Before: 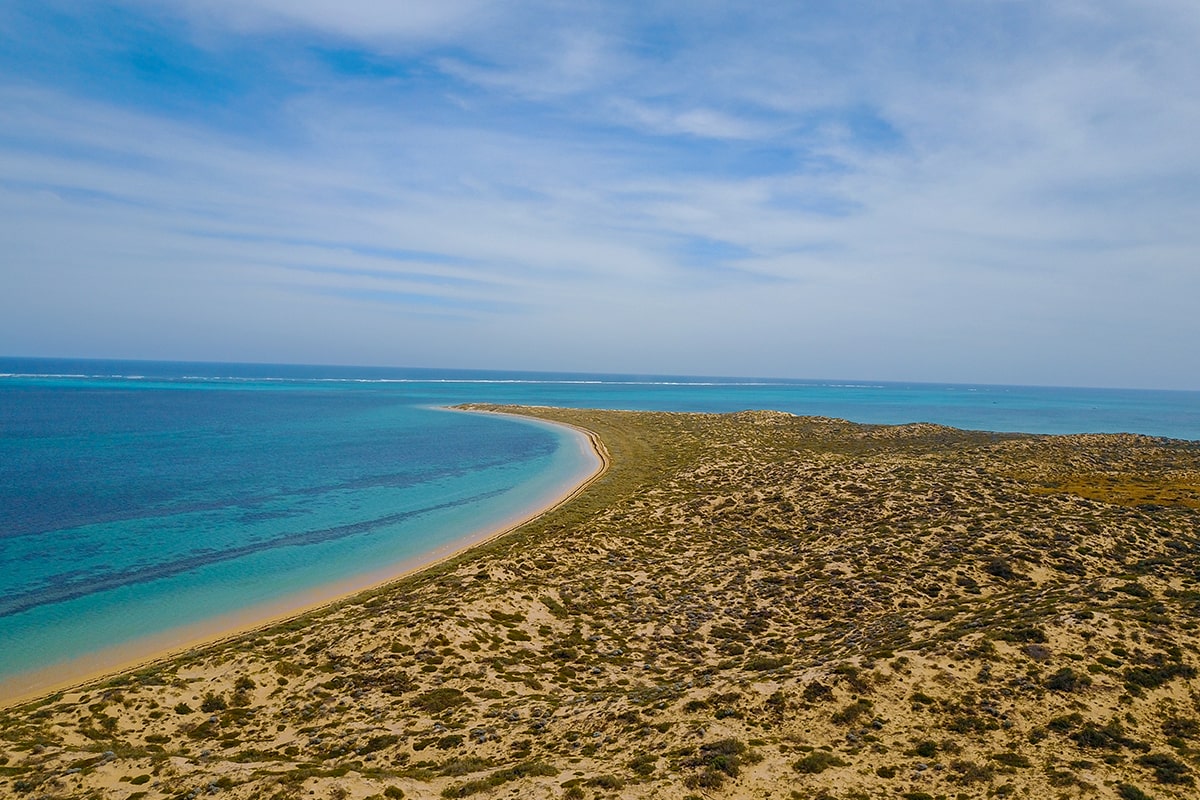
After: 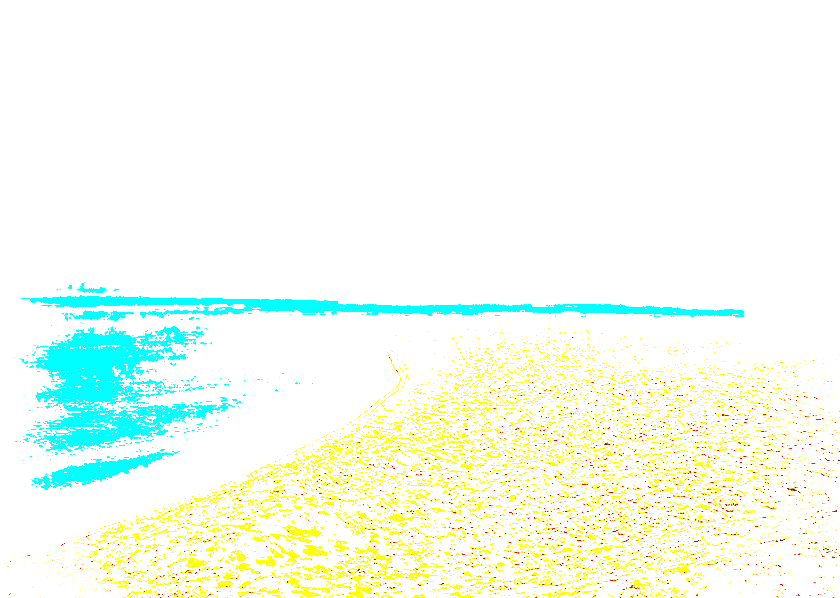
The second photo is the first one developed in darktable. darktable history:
exposure: exposure 7.959 EV, compensate highlight preservation false
shadows and highlights: shadows 43.12, highlights 7.77
crop and rotate: left 17.02%, top 10.774%, right 12.931%, bottom 14.418%
vignetting: center (-0.028, 0.242)
tone curve: curves: ch0 [(0, 0) (0.003, 0.002) (0.011, 0.007) (0.025, 0.015) (0.044, 0.026) (0.069, 0.041) (0.1, 0.059) (0.136, 0.08) (0.177, 0.105) (0.224, 0.132) (0.277, 0.163) (0.335, 0.198) (0.399, 0.253) (0.468, 0.341) (0.543, 0.435) (0.623, 0.532) (0.709, 0.635) (0.801, 0.745) (0.898, 0.873) (1, 1)], preserve colors none
